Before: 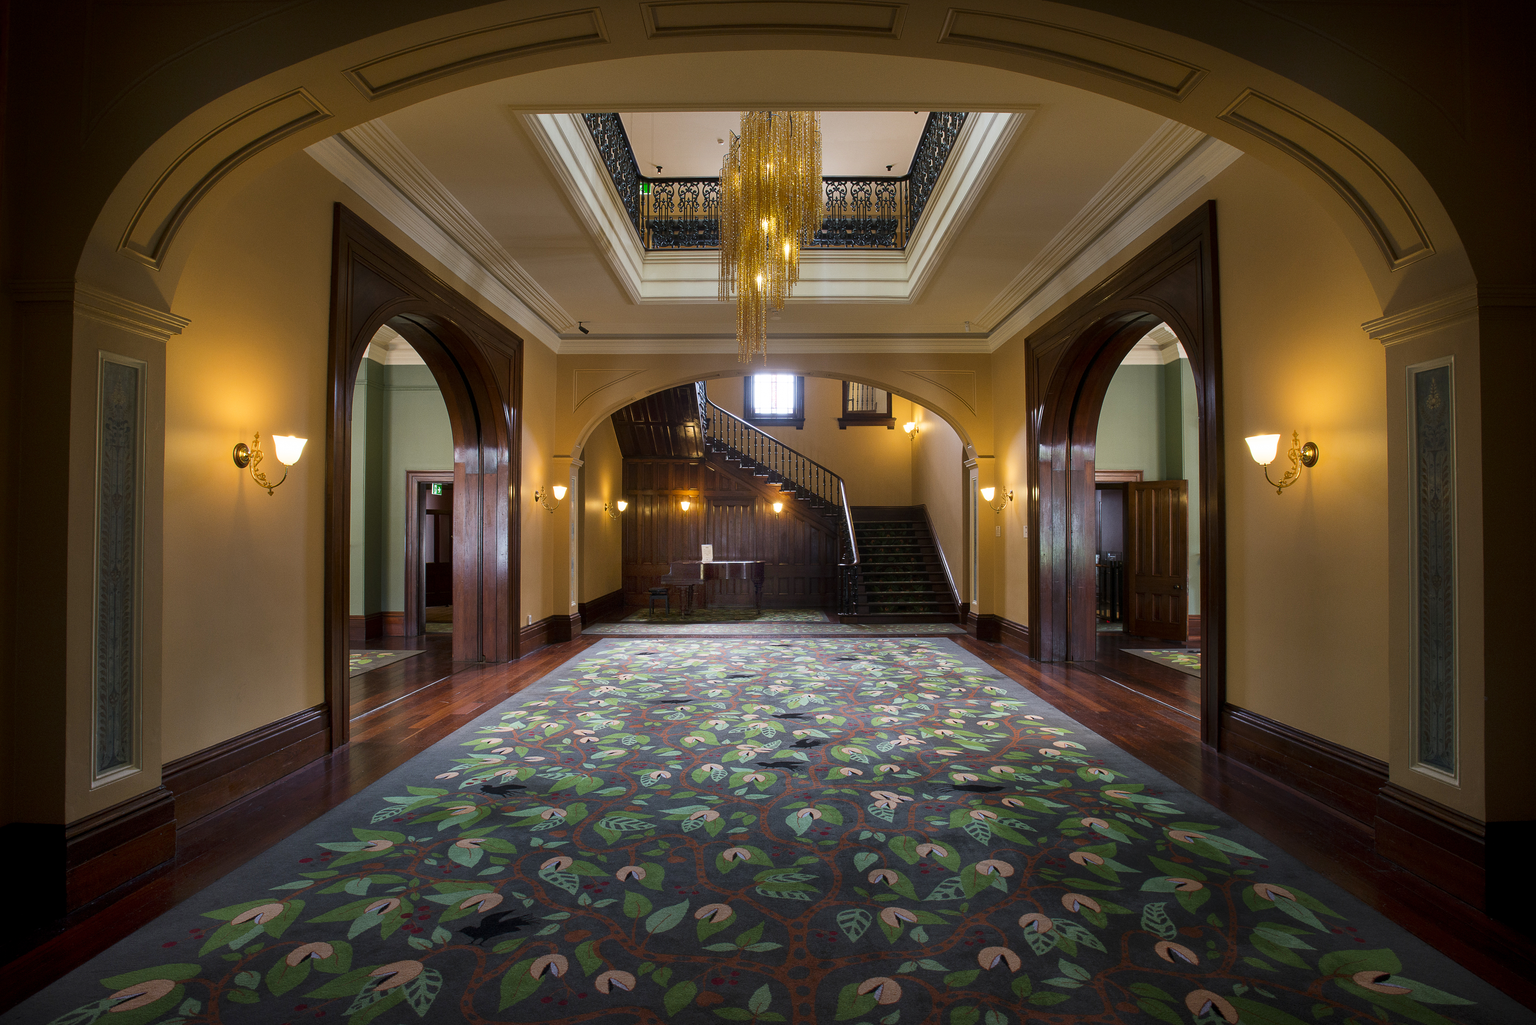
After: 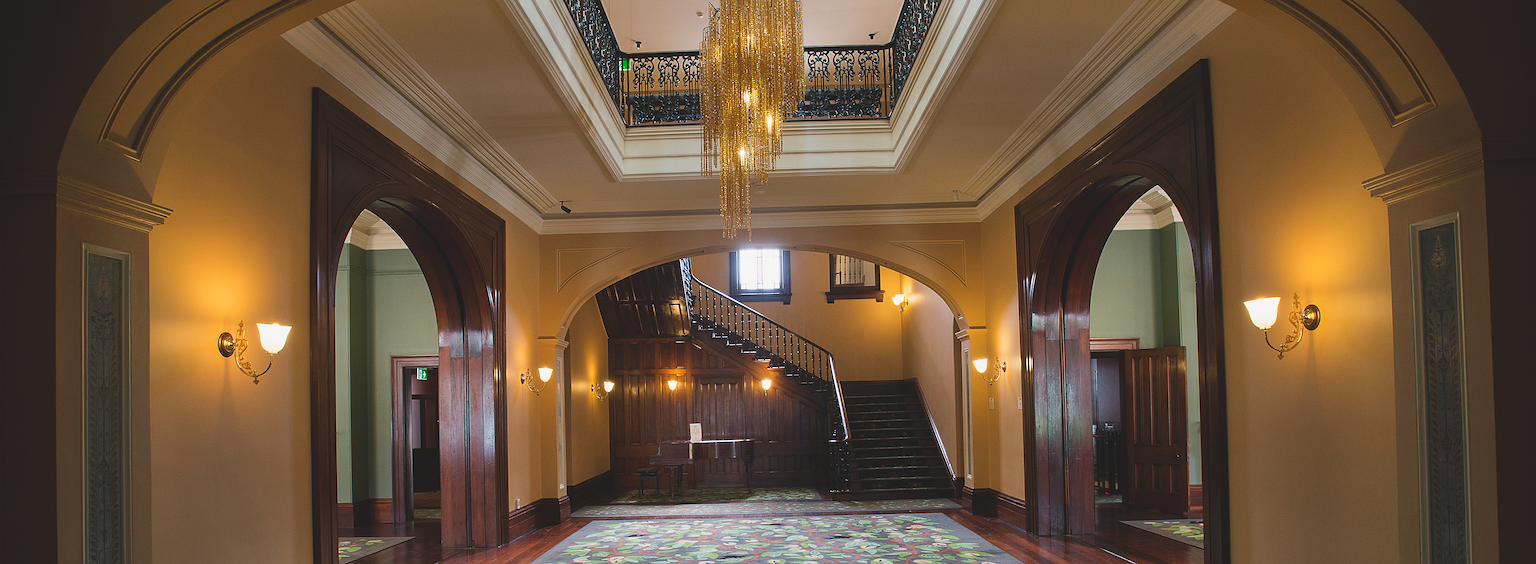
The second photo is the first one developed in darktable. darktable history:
rotate and perspective: rotation -1.32°, lens shift (horizontal) -0.031, crop left 0.015, crop right 0.985, crop top 0.047, crop bottom 0.982
crop and rotate: top 10.605%, bottom 33.274%
sharpen: on, module defaults
exposure: black level correction -0.015, exposure -0.125 EV, compensate highlight preservation false
